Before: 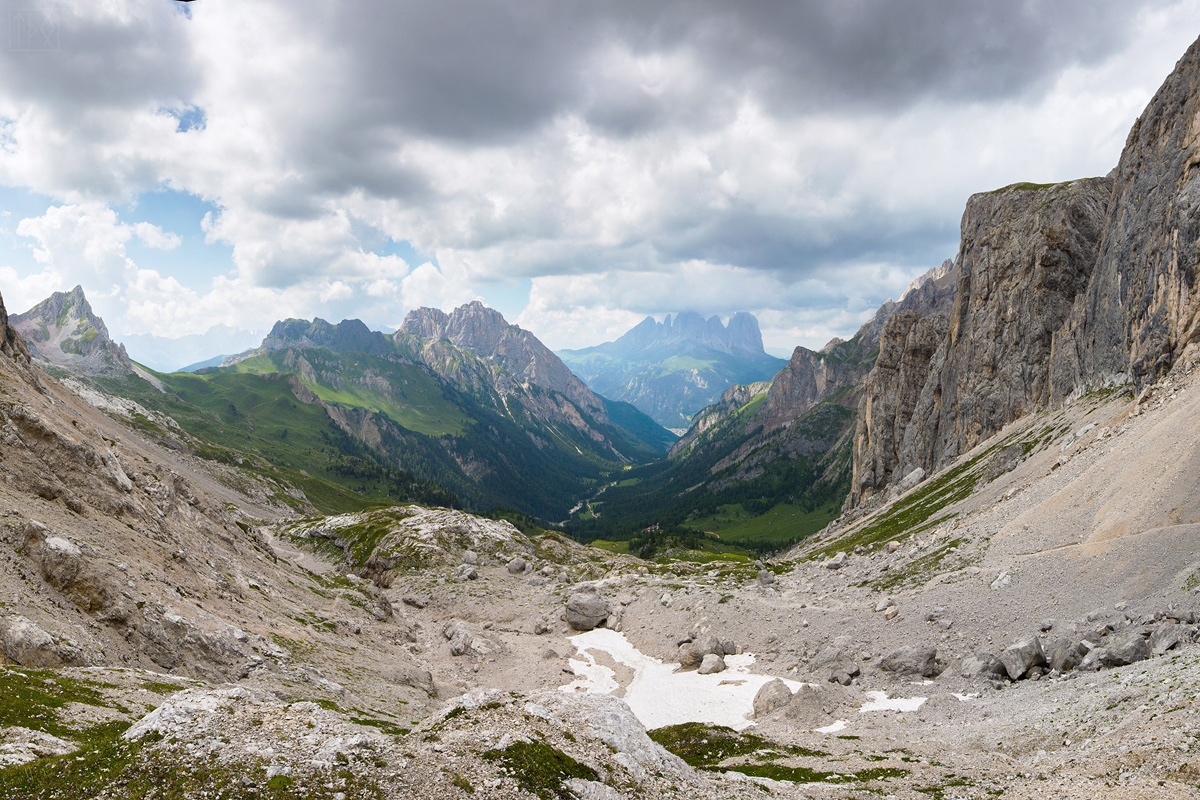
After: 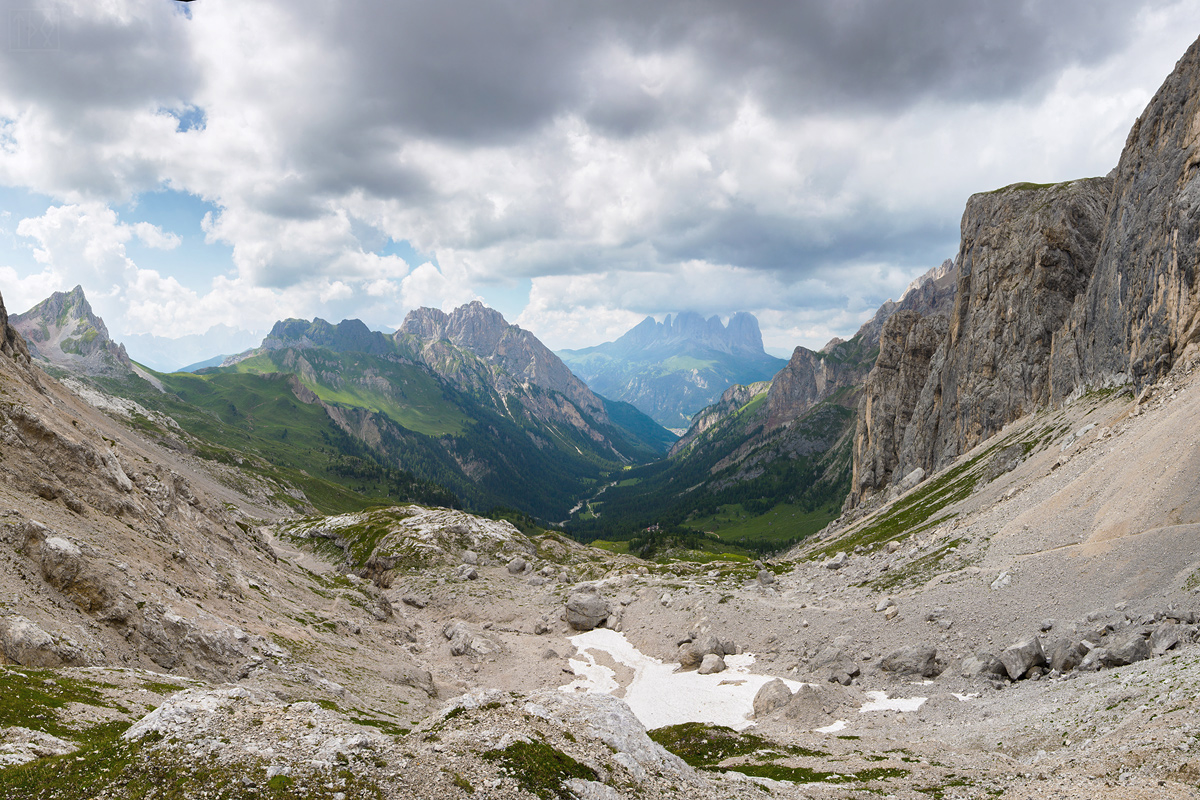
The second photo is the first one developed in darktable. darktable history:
shadows and highlights: shadows 25, highlights -25
white balance: emerald 1
